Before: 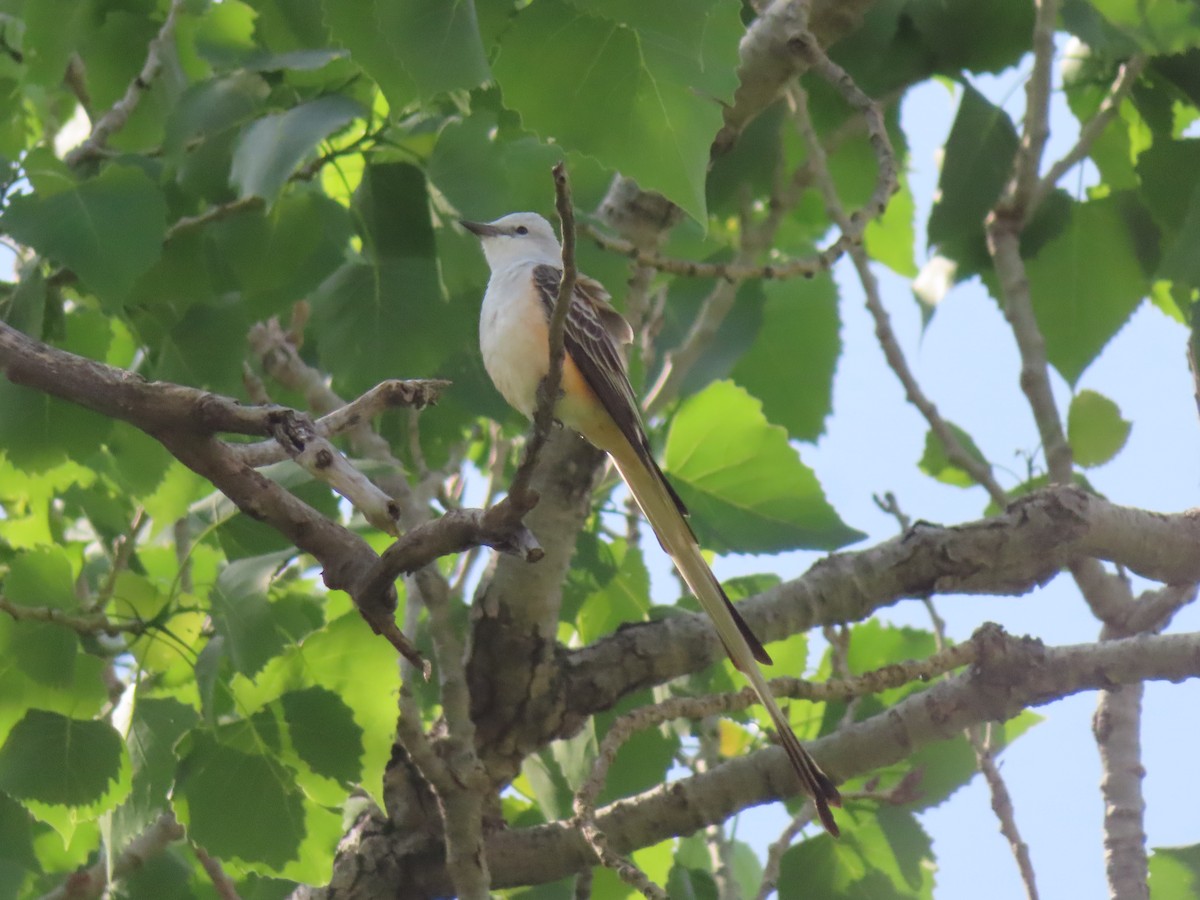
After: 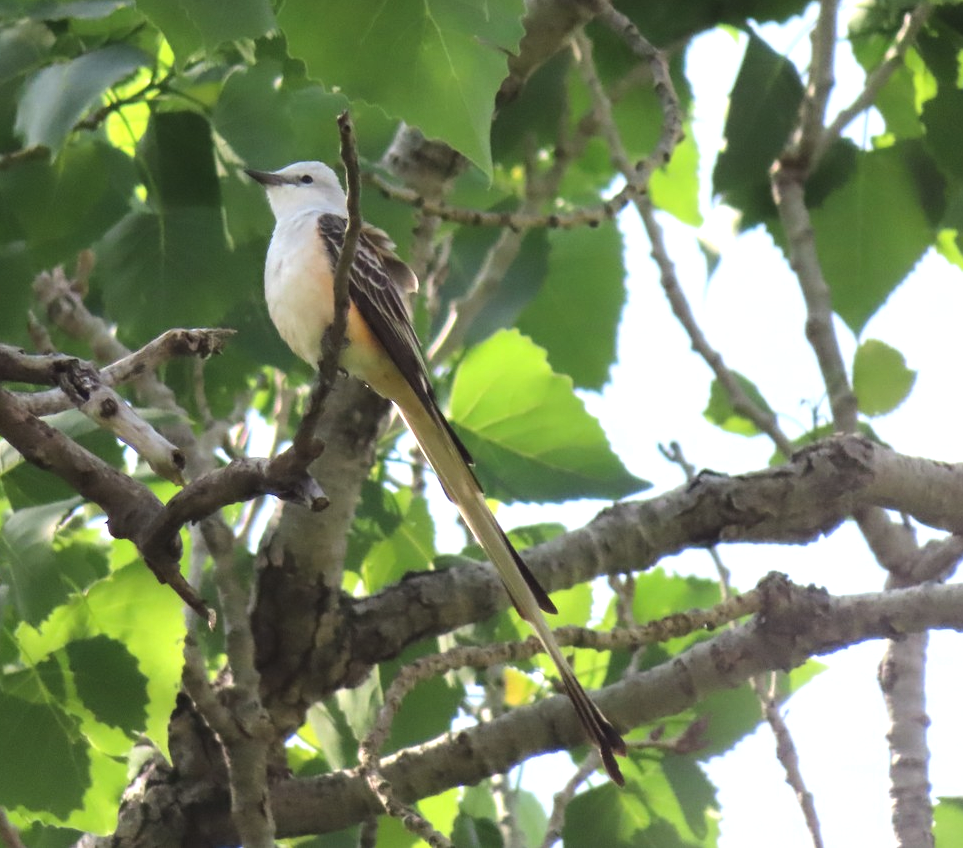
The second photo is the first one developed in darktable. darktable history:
base curve: curves: ch0 [(0, 0) (0.989, 0.992)], preserve colors none
tone equalizer: -8 EV -0.75 EV, -7 EV -0.7 EV, -6 EV -0.6 EV, -5 EV -0.4 EV, -3 EV 0.4 EV, -2 EV 0.6 EV, -1 EV 0.7 EV, +0 EV 0.75 EV, edges refinement/feathering 500, mask exposure compensation -1.57 EV, preserve details no
crop and rotate: left 17.959%, top 5.771%, right 1.742%
